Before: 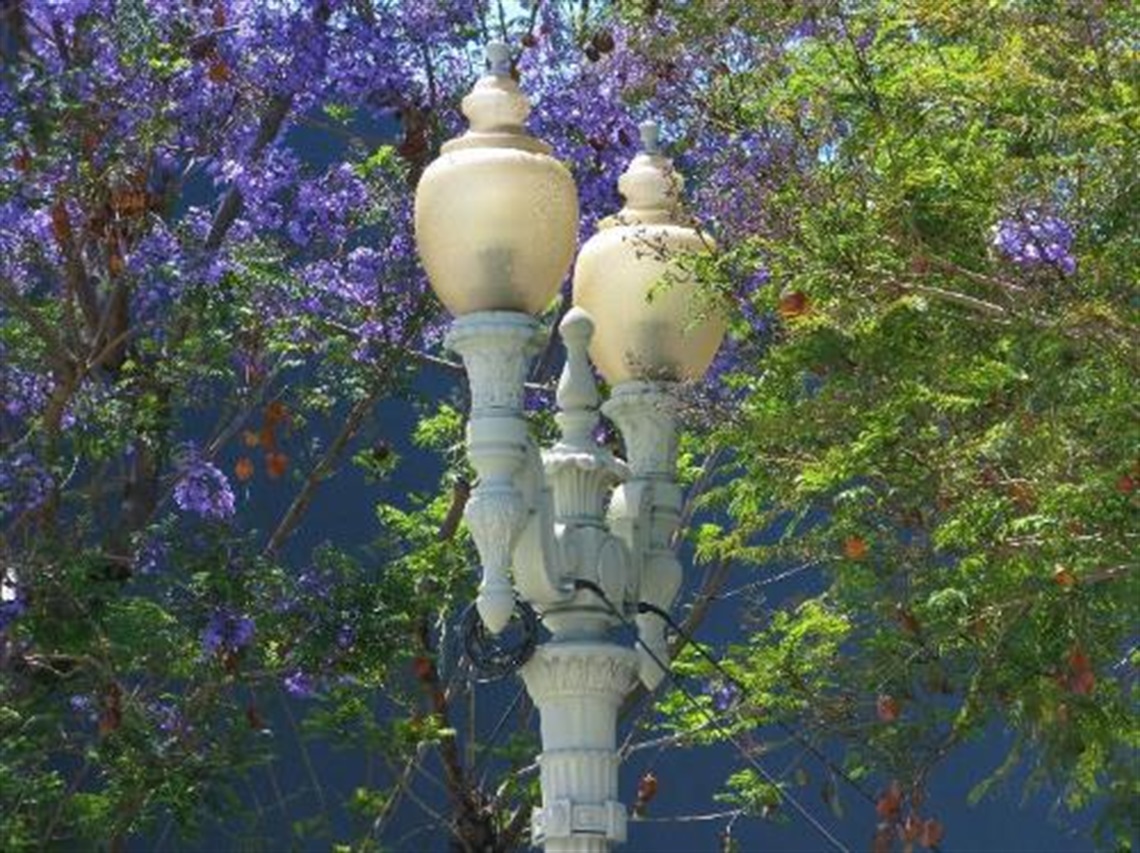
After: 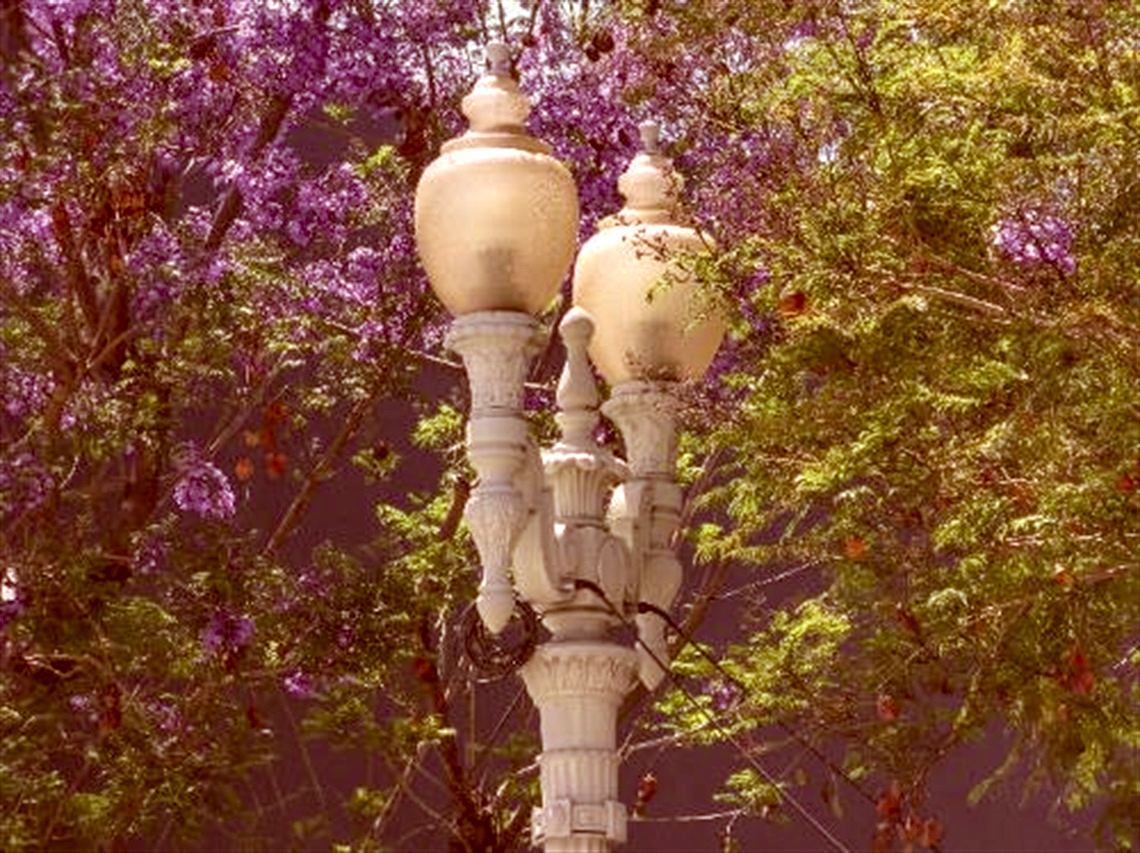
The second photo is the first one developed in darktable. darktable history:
local contrast: highlights 35%, detail 135%
color correction: highlights a* 9.03, highlights b* 8.71, shadows a* 40, shadows b* 40, saturation 0.8
